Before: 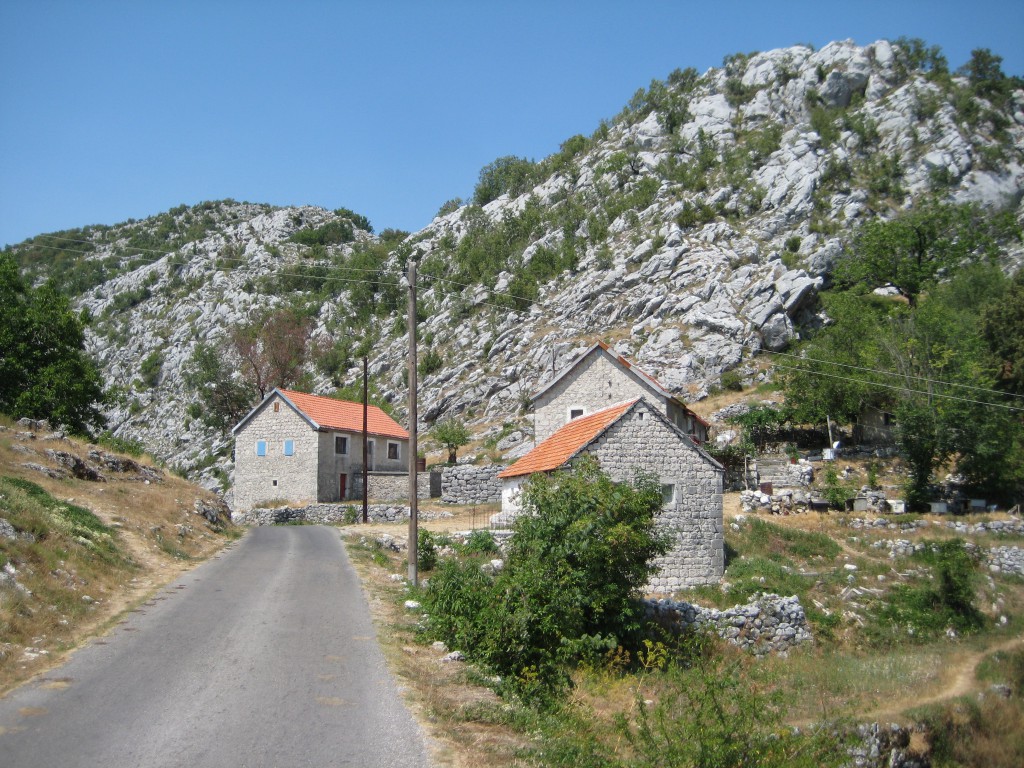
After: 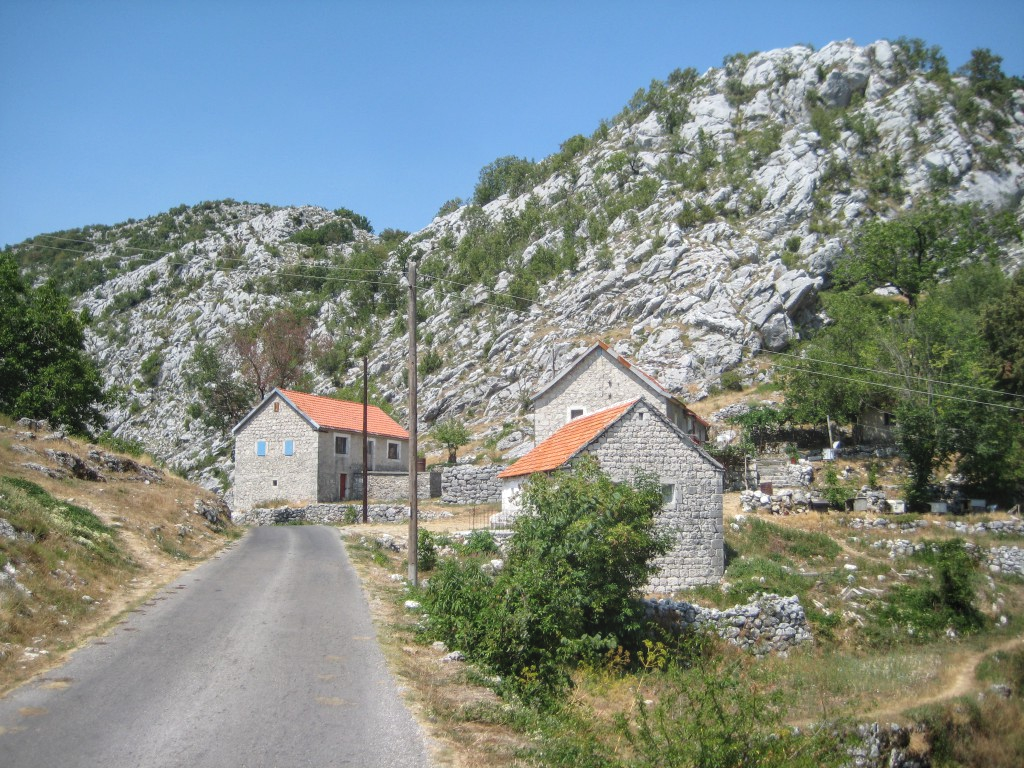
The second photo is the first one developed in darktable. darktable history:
bloom: size 40%
local contrast: on, module defaults
